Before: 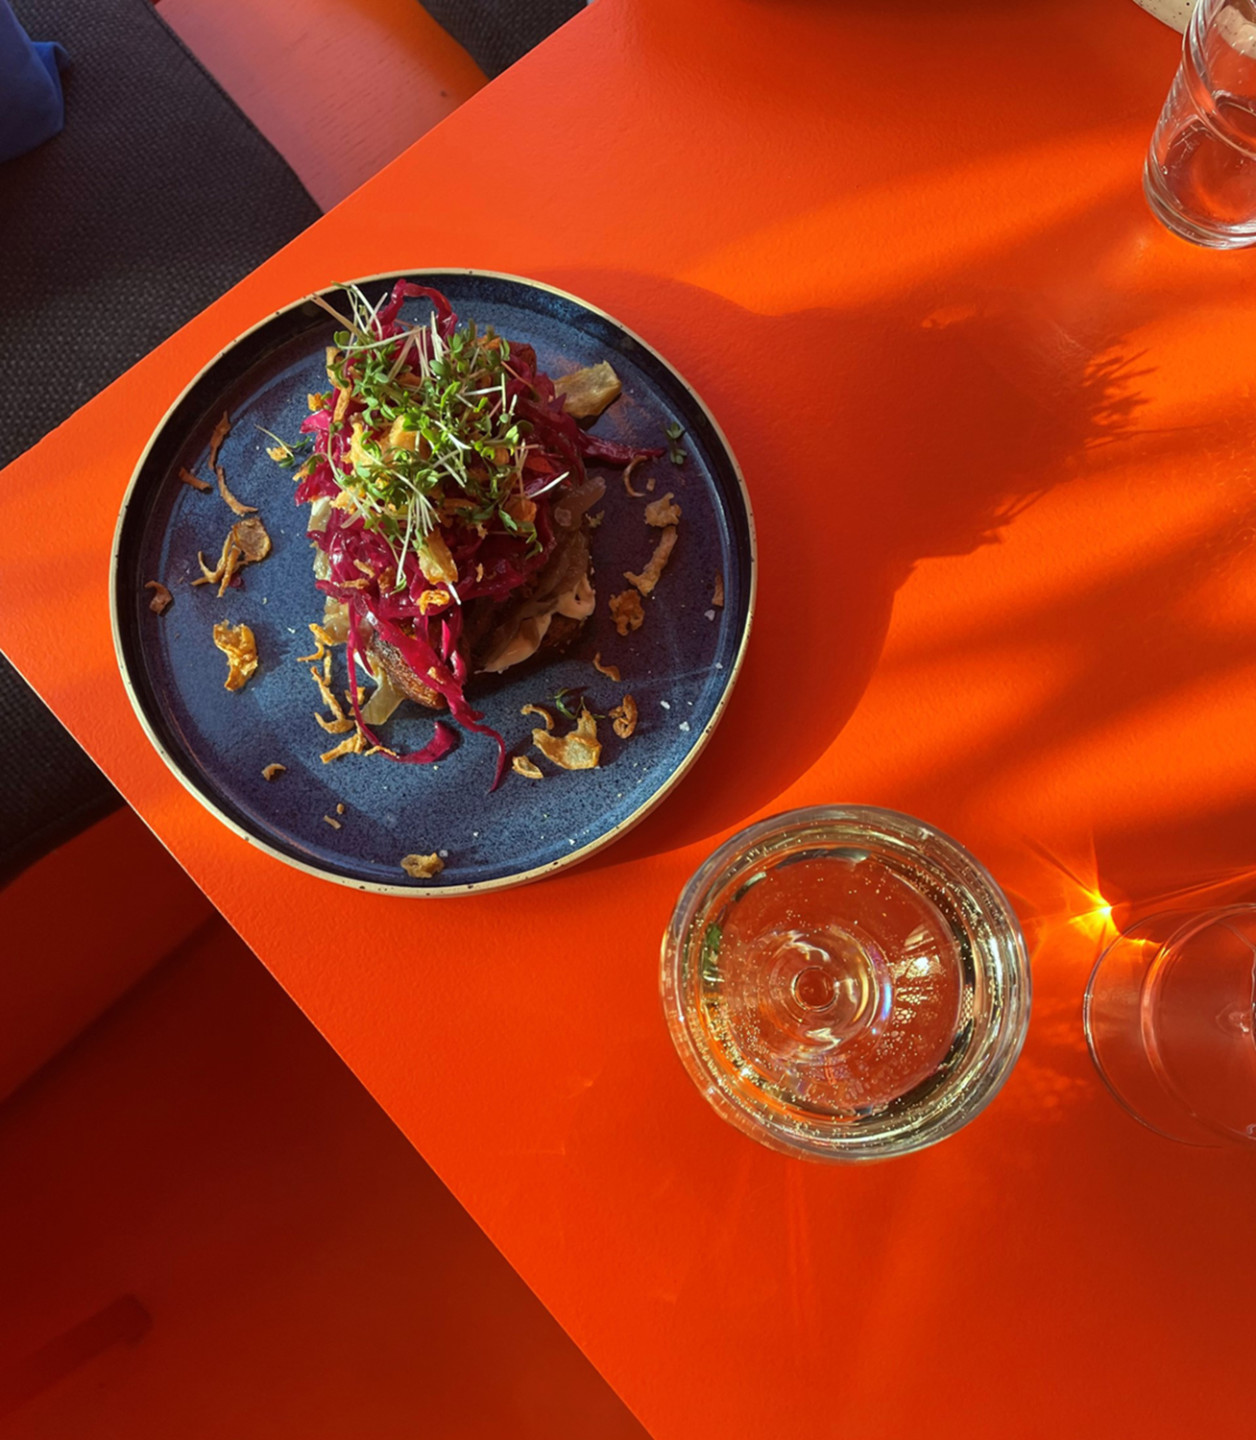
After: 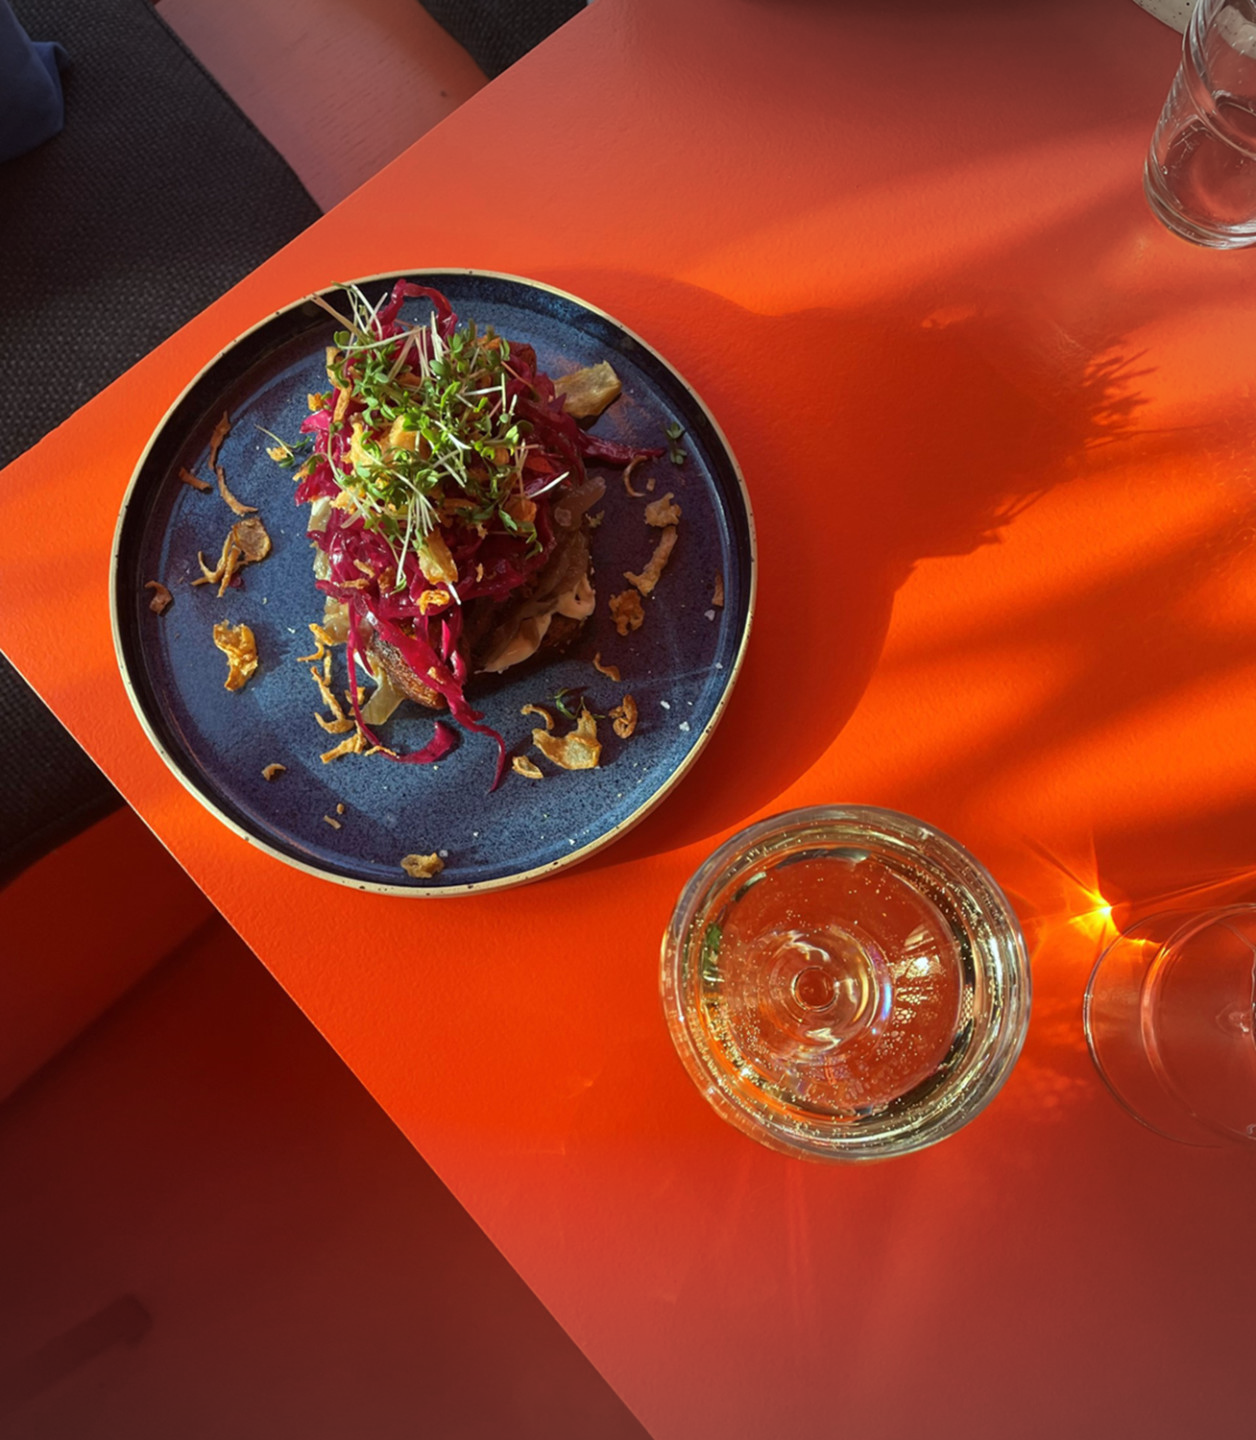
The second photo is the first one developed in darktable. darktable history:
vignetting: fall-off start 98.94%, fall-off radius 99.77%, width/height ratio 1.426
color correction: highlights a* 0.042, highlights b* -0.266
